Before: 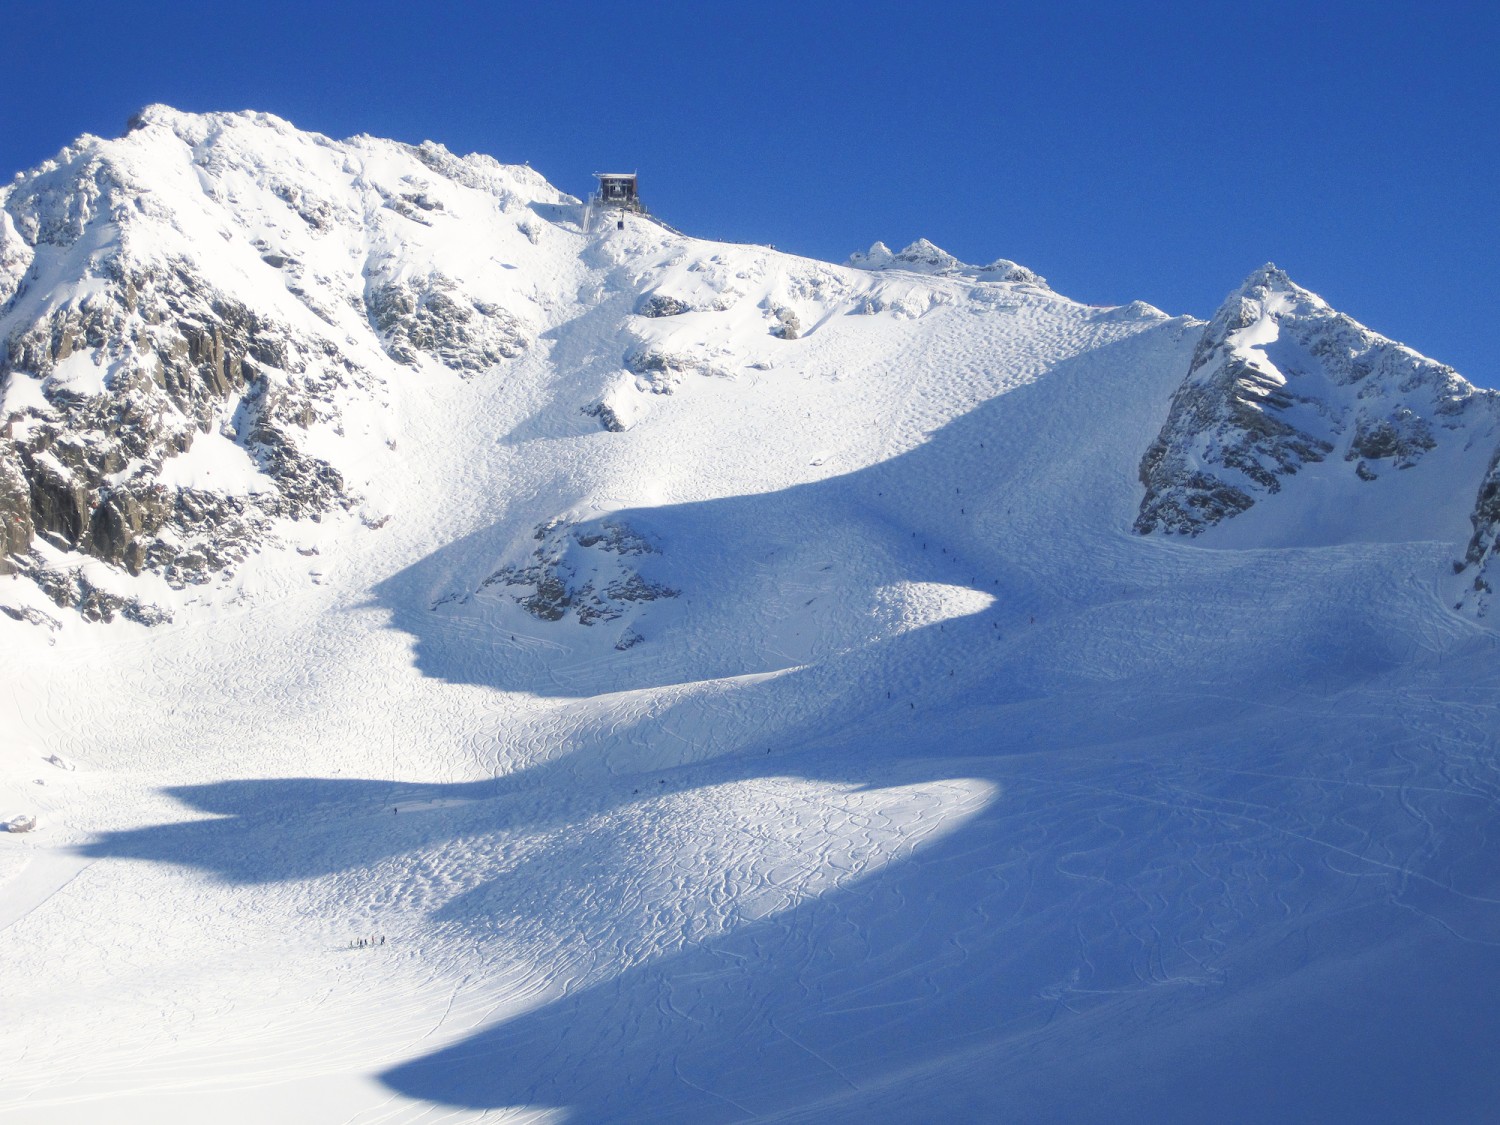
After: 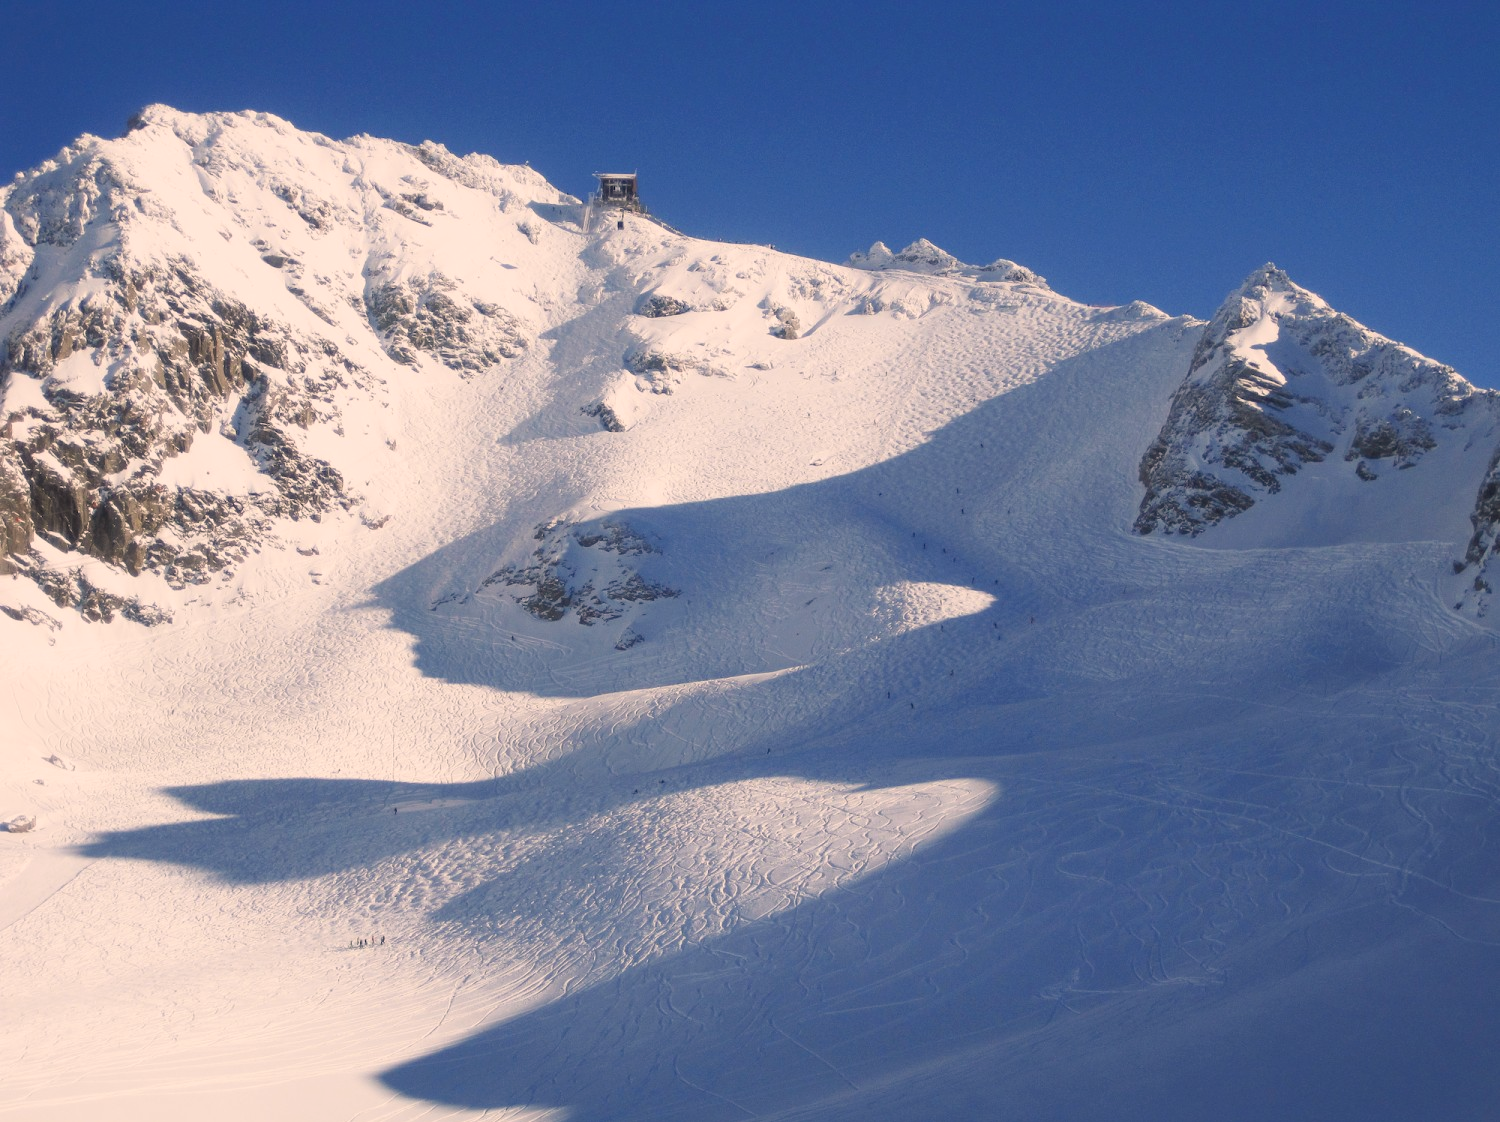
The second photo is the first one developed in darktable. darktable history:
exposure: exposure -0.293 EV, compensate highlight preservation false
white balance: red 1.127, blue 0.943
crop: top 0.05%, bottom 0.098%
